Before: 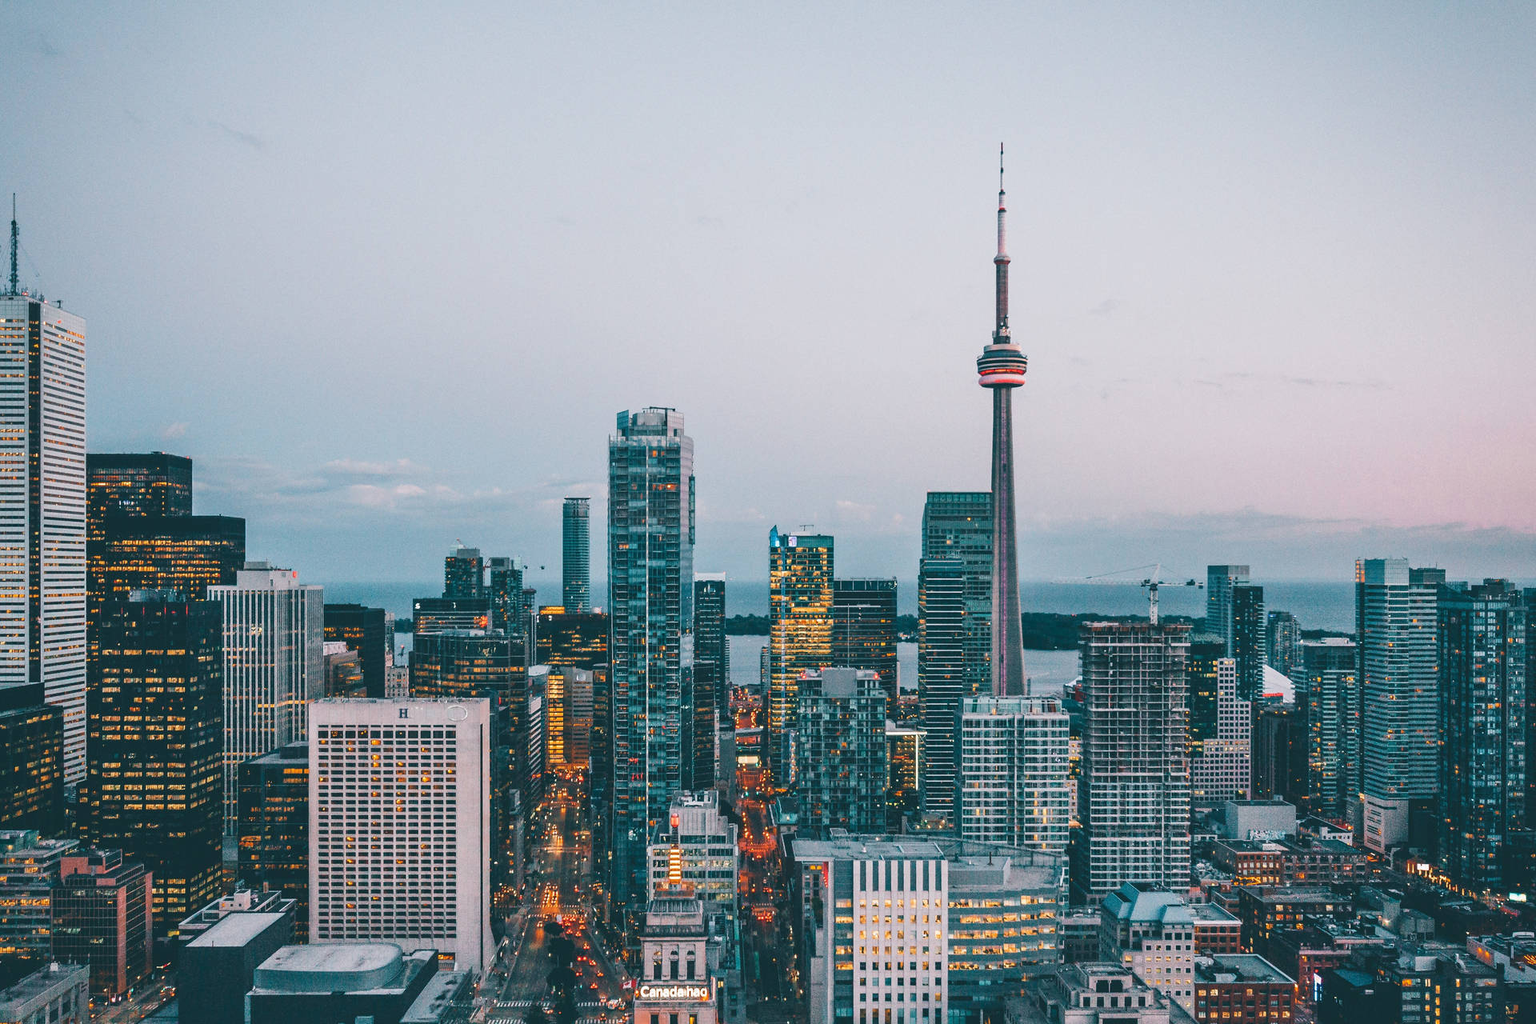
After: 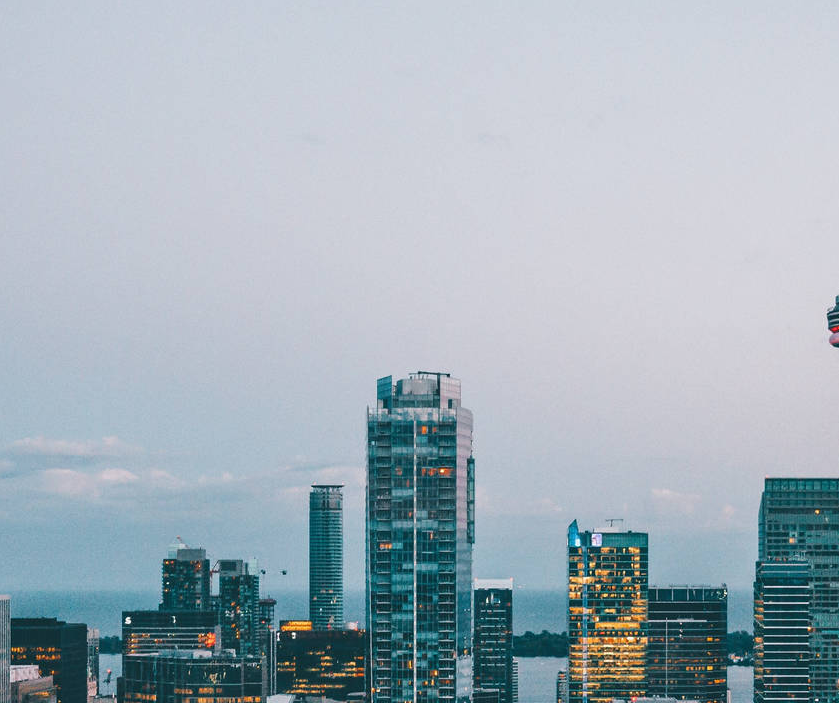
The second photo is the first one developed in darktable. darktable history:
crop: left 20.536%, top 10.755%, right 35.755%, bottom 34.315%
